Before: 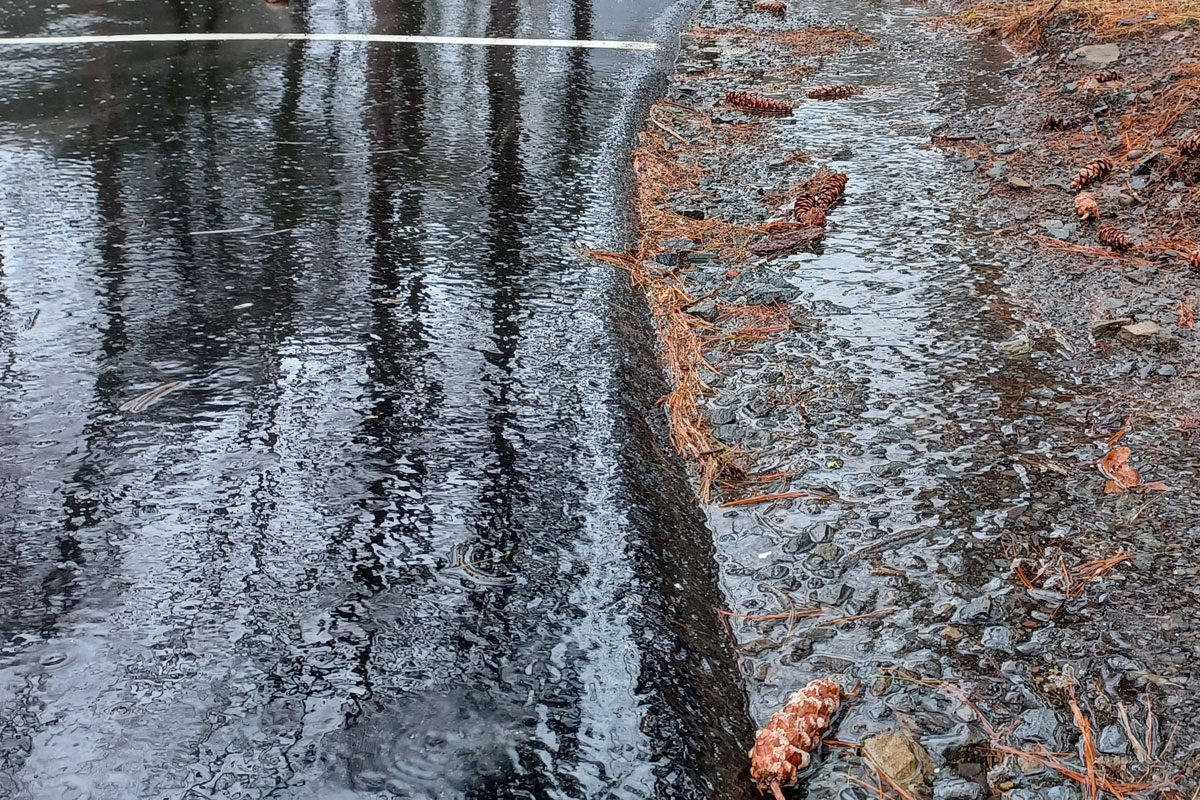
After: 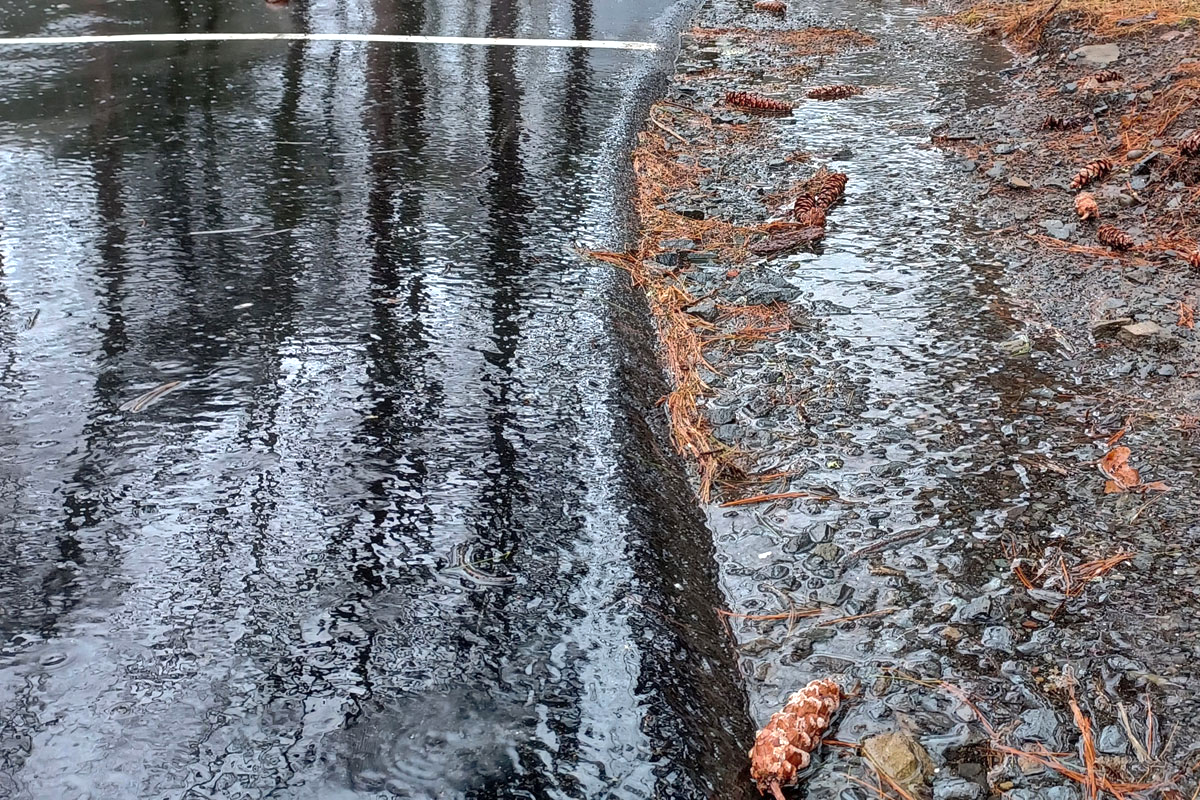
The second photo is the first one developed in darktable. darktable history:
tone equalizer: -8 EV -0.417 EV, -7 EV -0.389 EV, -6 EV -0.333 EV, -5 EV -0.222 EV, -3 EV 0.222 EV, -2 EV 0.333 EV, -1 EV 0.389 EV, +0 EV 0.417 EV, edges refinement/feathering 500, mask exposure compensation -1.57 EV, preserve details no
shadows and highlights: on, module defaults
